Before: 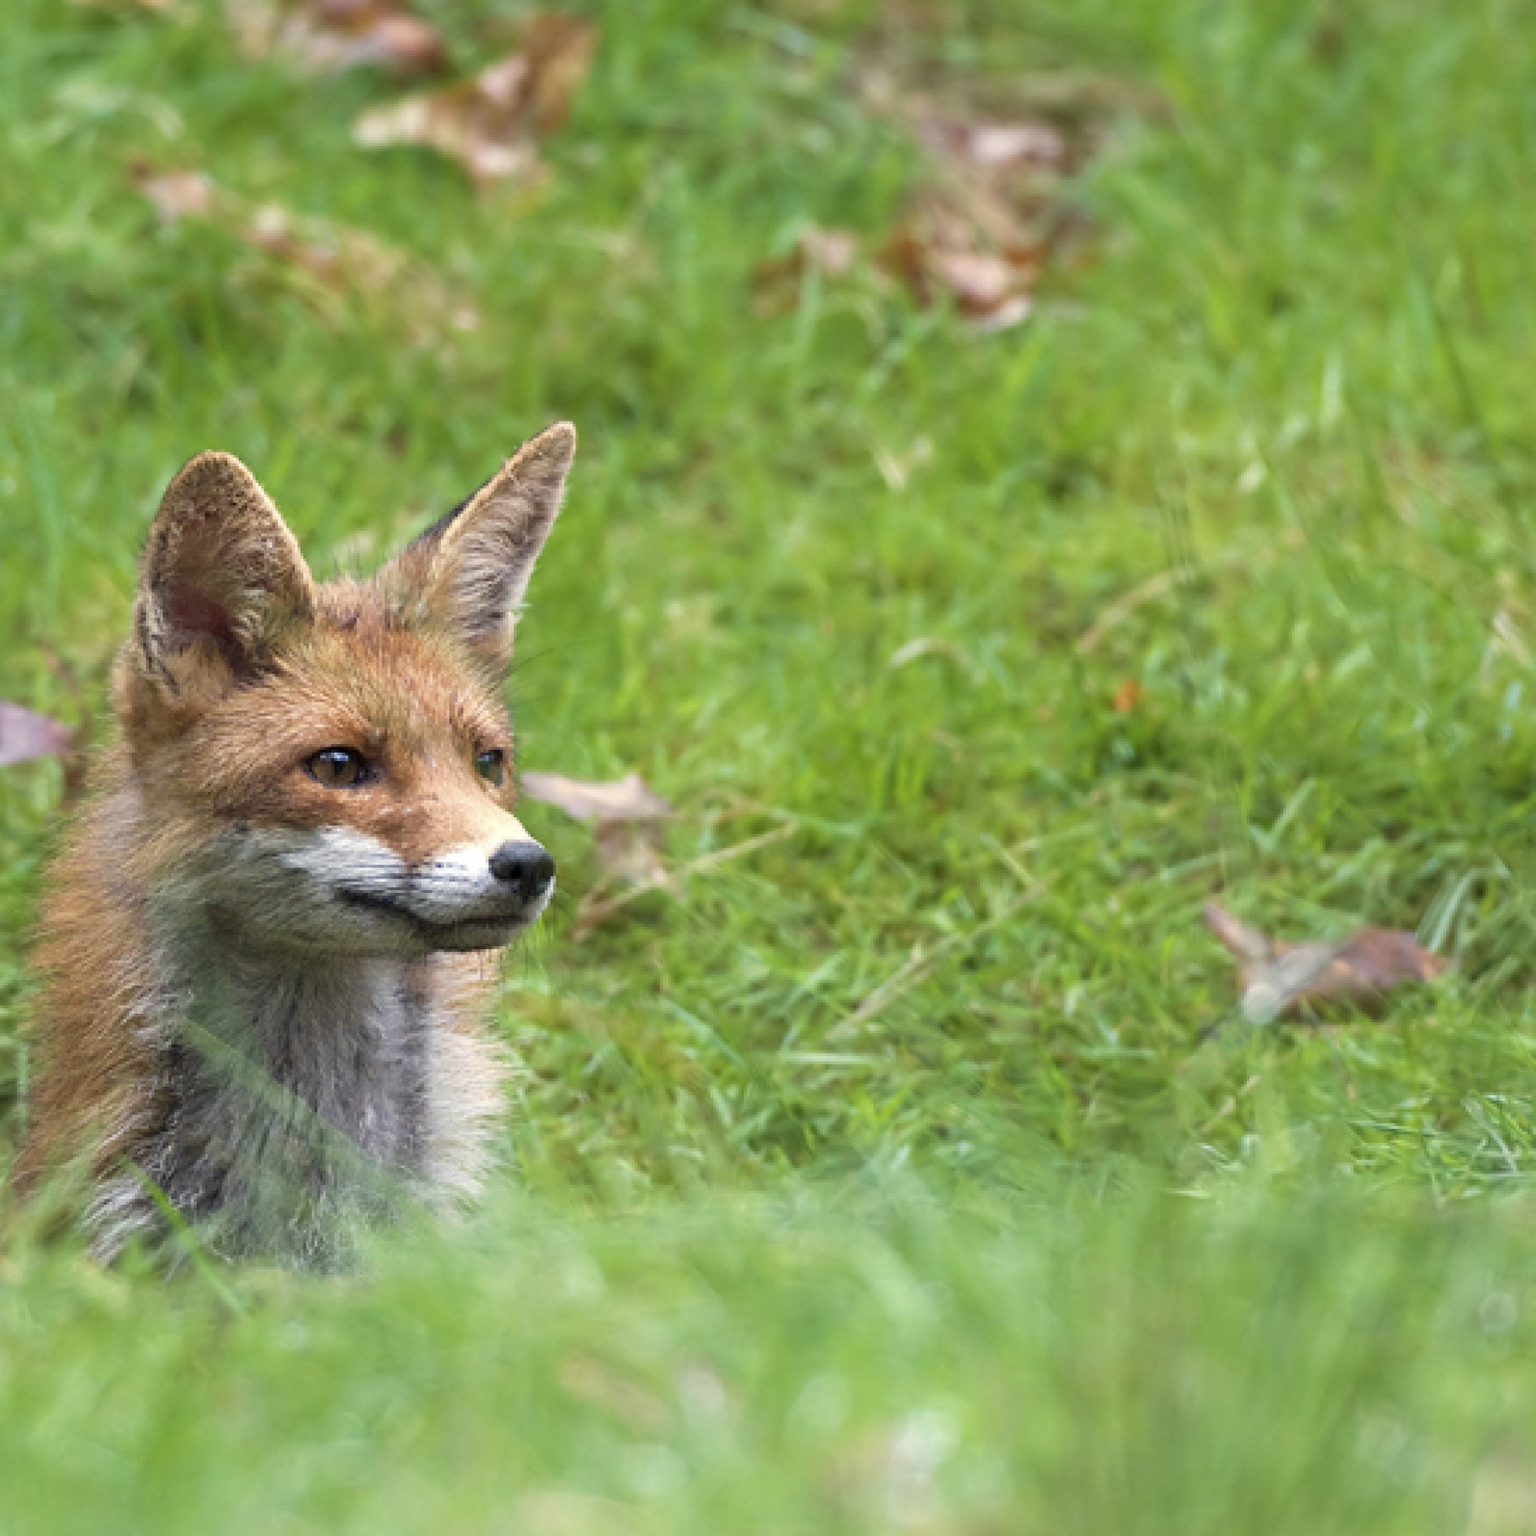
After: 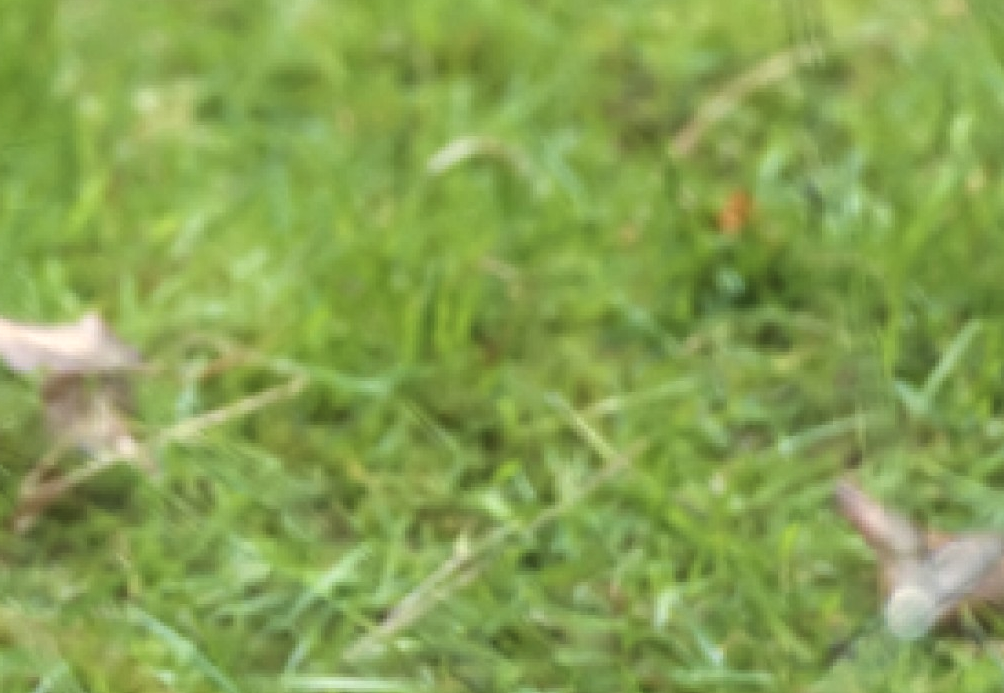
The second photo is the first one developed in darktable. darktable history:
crop: left 36.607%, top 34.735%, right 13.146%, bottom 30.611%
local contrast: detail 130%
exposure: black level correction -0.015, compensate highlight preservation false
